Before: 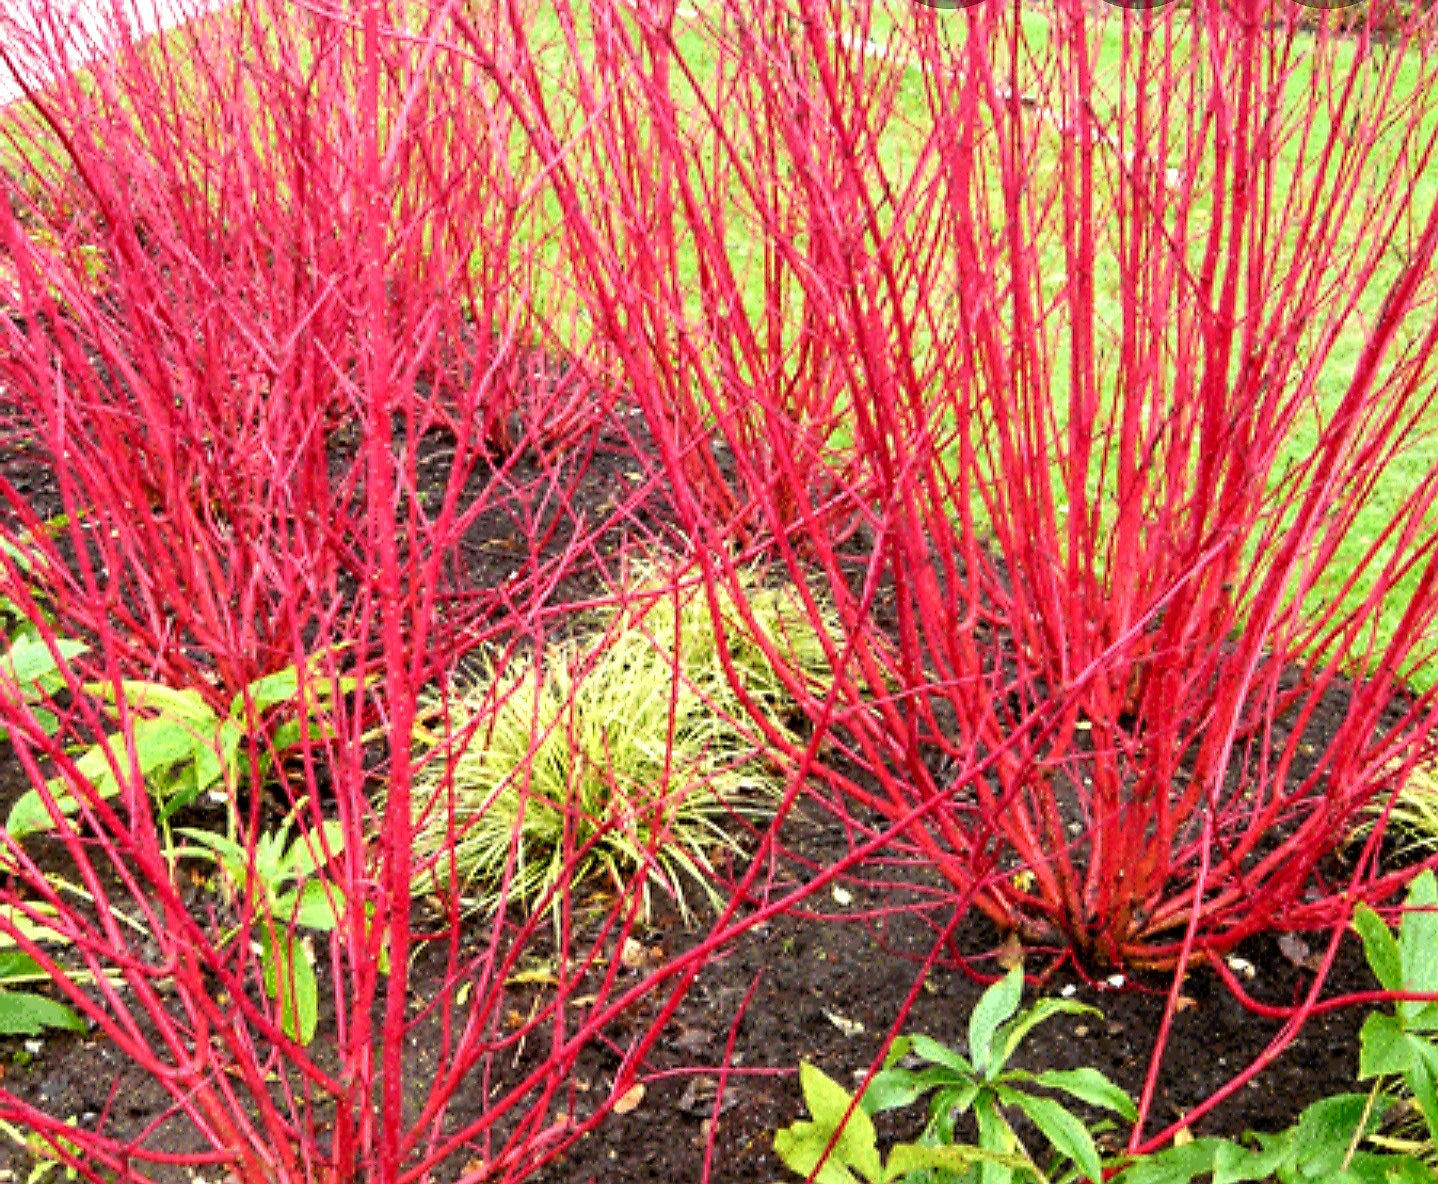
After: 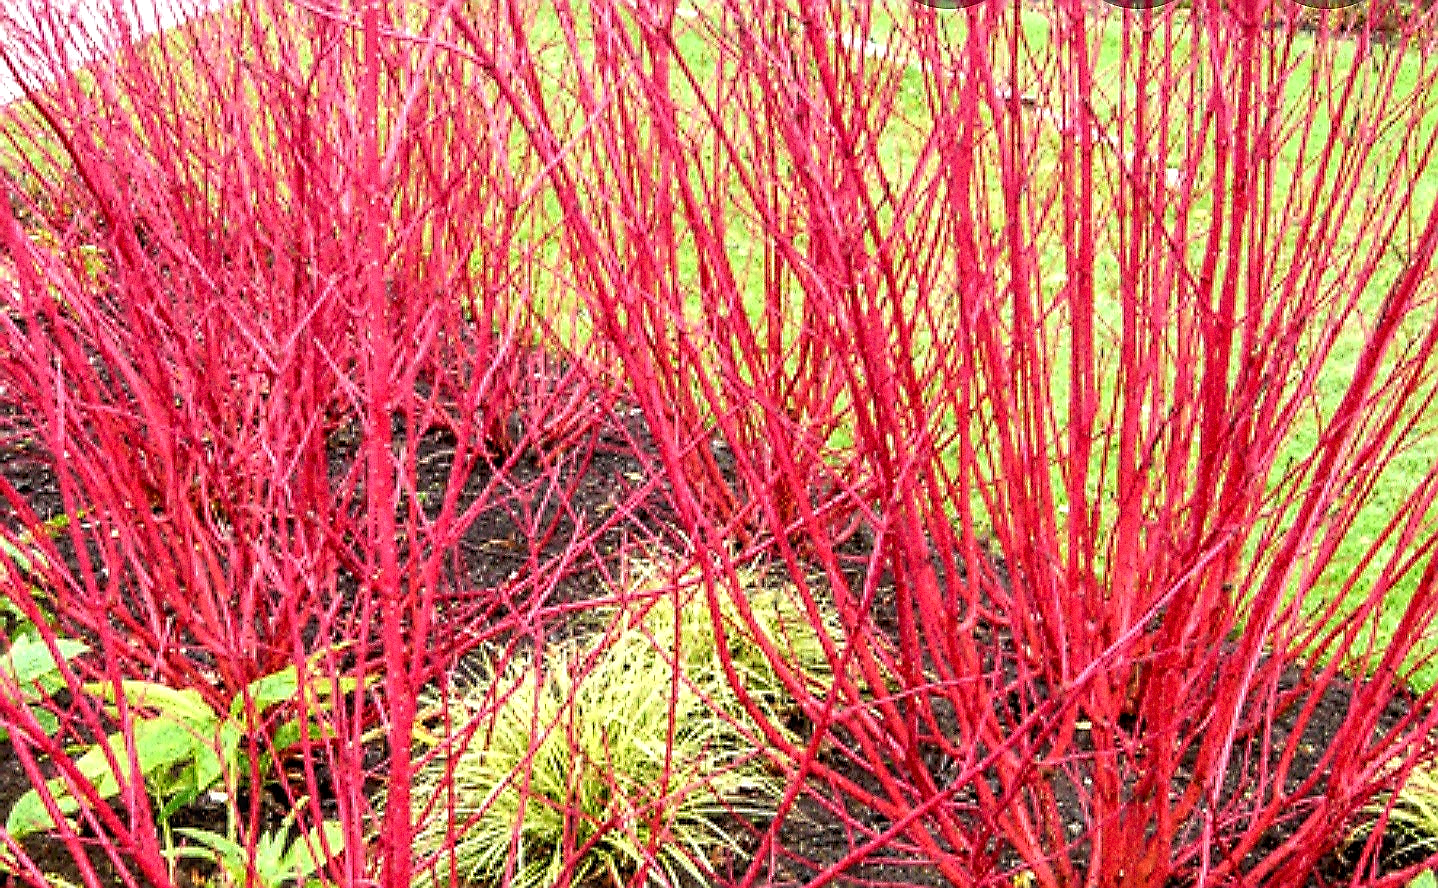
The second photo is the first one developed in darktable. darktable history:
sharpen: radius 1.4, amount 1.25, threshold 0.7
grain: coarseness 0.09 ISO
local contrast: on, module defaults
crop: bottom 24.988%
